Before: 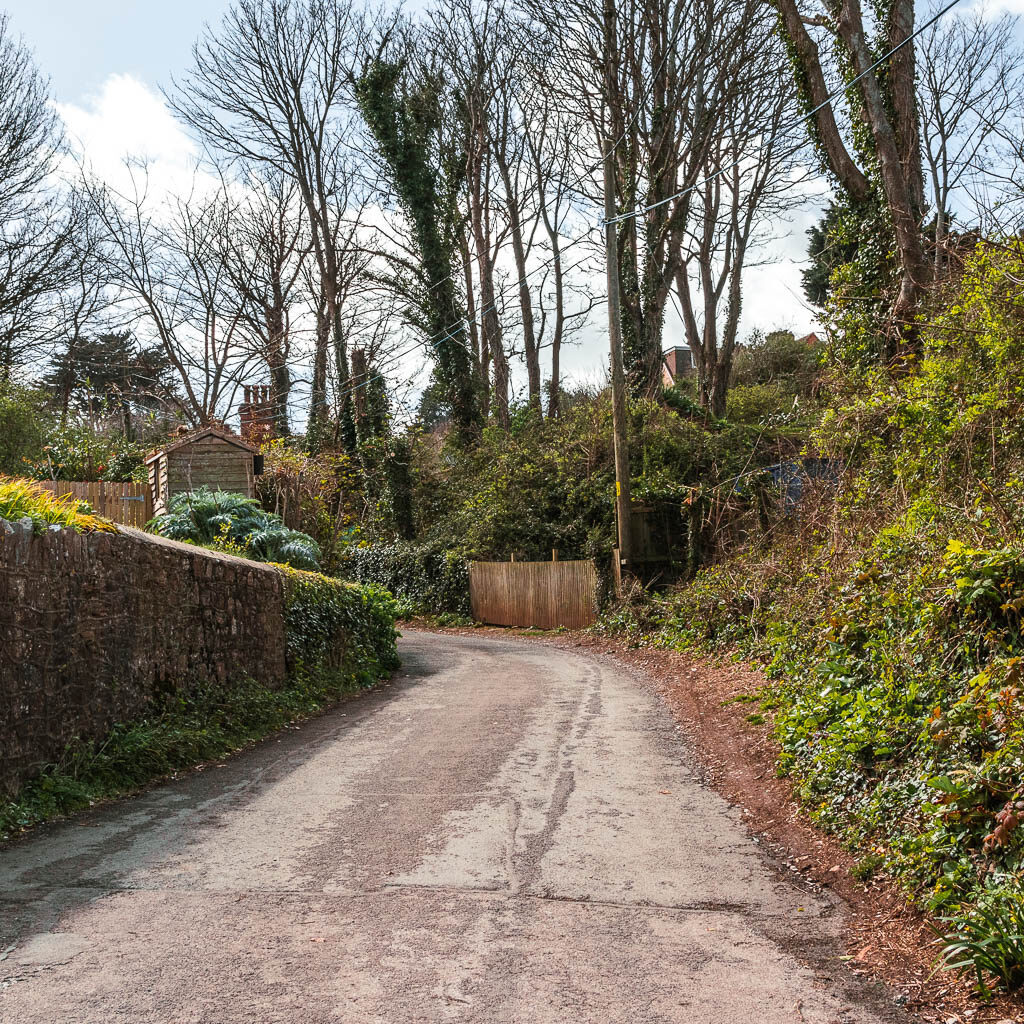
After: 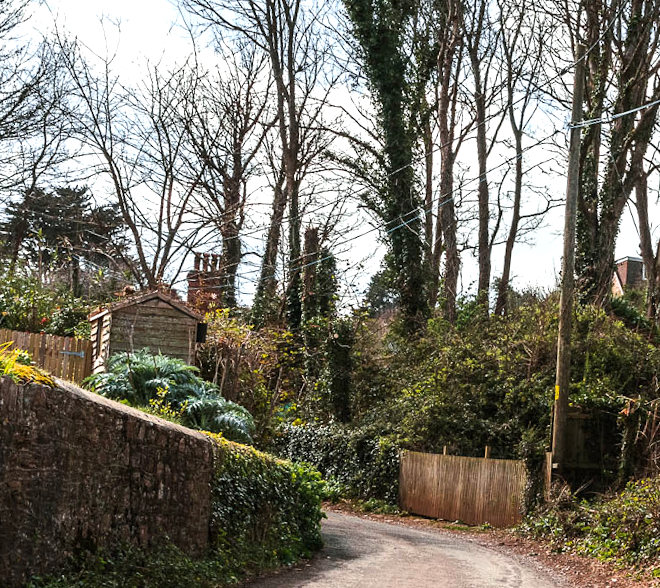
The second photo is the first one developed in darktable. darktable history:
crop and rotate: angle -5.75°, left 1.987%, top 6.763%, right 27.384%, bottom 30.349%
tone equalizer: -8 EV -0.397 EV, -7 EV -0.371 EV, -6 EV -0.349 EV, -5 EV -0.189 EV, -3 EV 0.199 EV, -2 EV 0.304 EV, -1 EV 0.408 EV, +0 EV 0.439 EV, edges refinement/feathering 500, mask exposure compensation -1.57 EV, preserve details no
